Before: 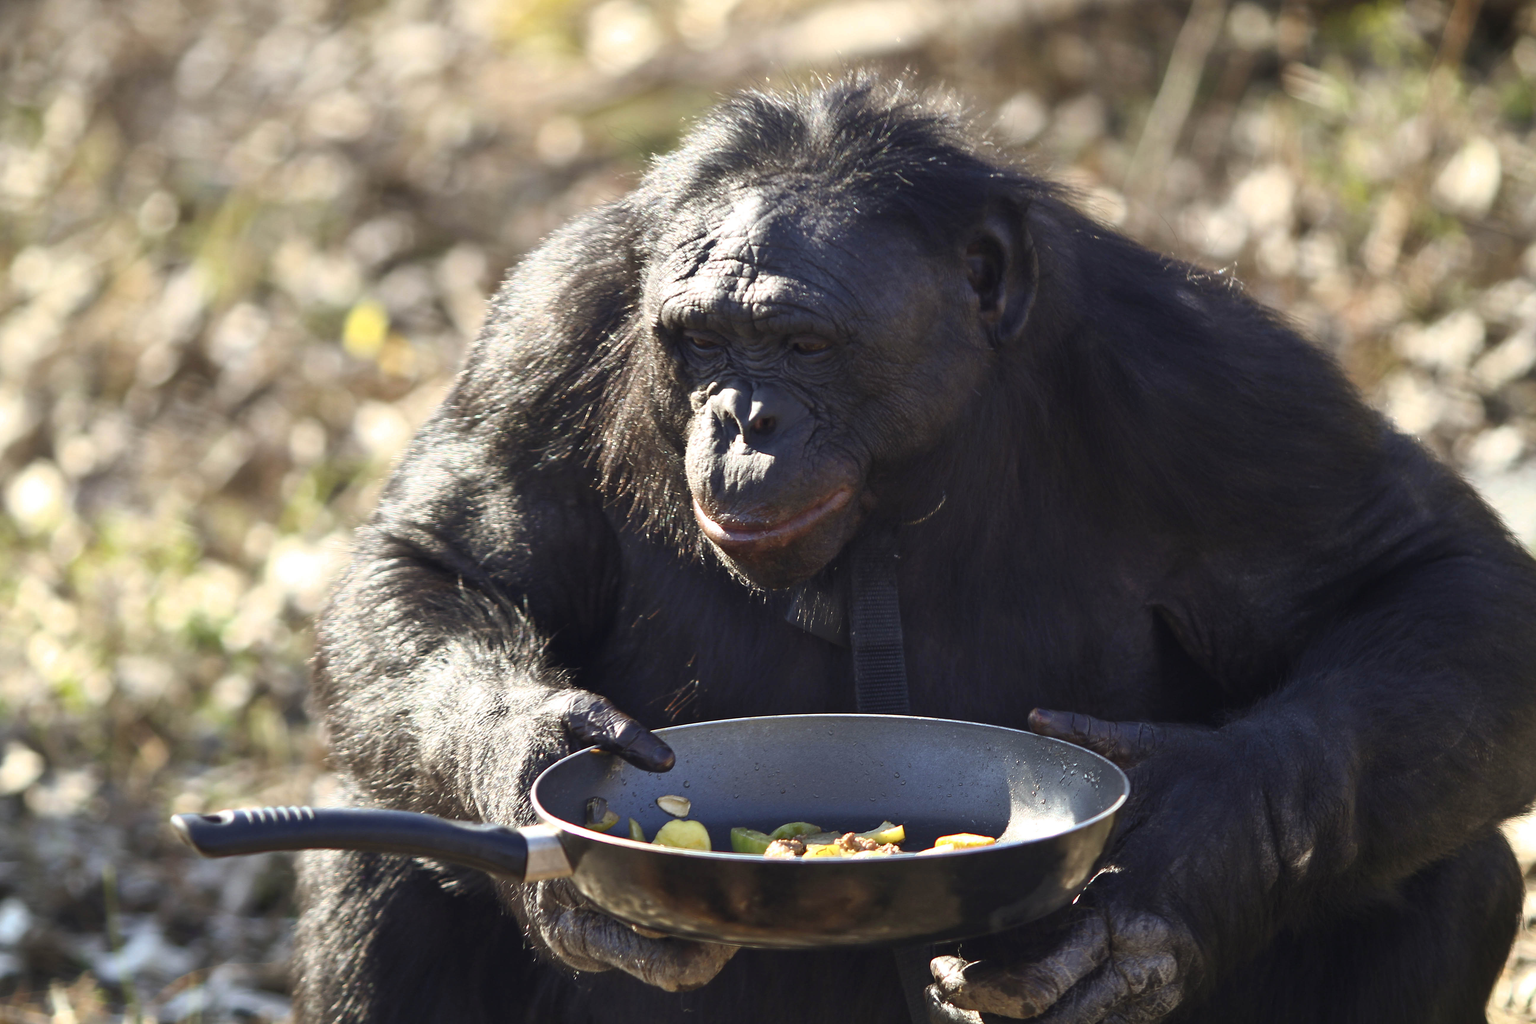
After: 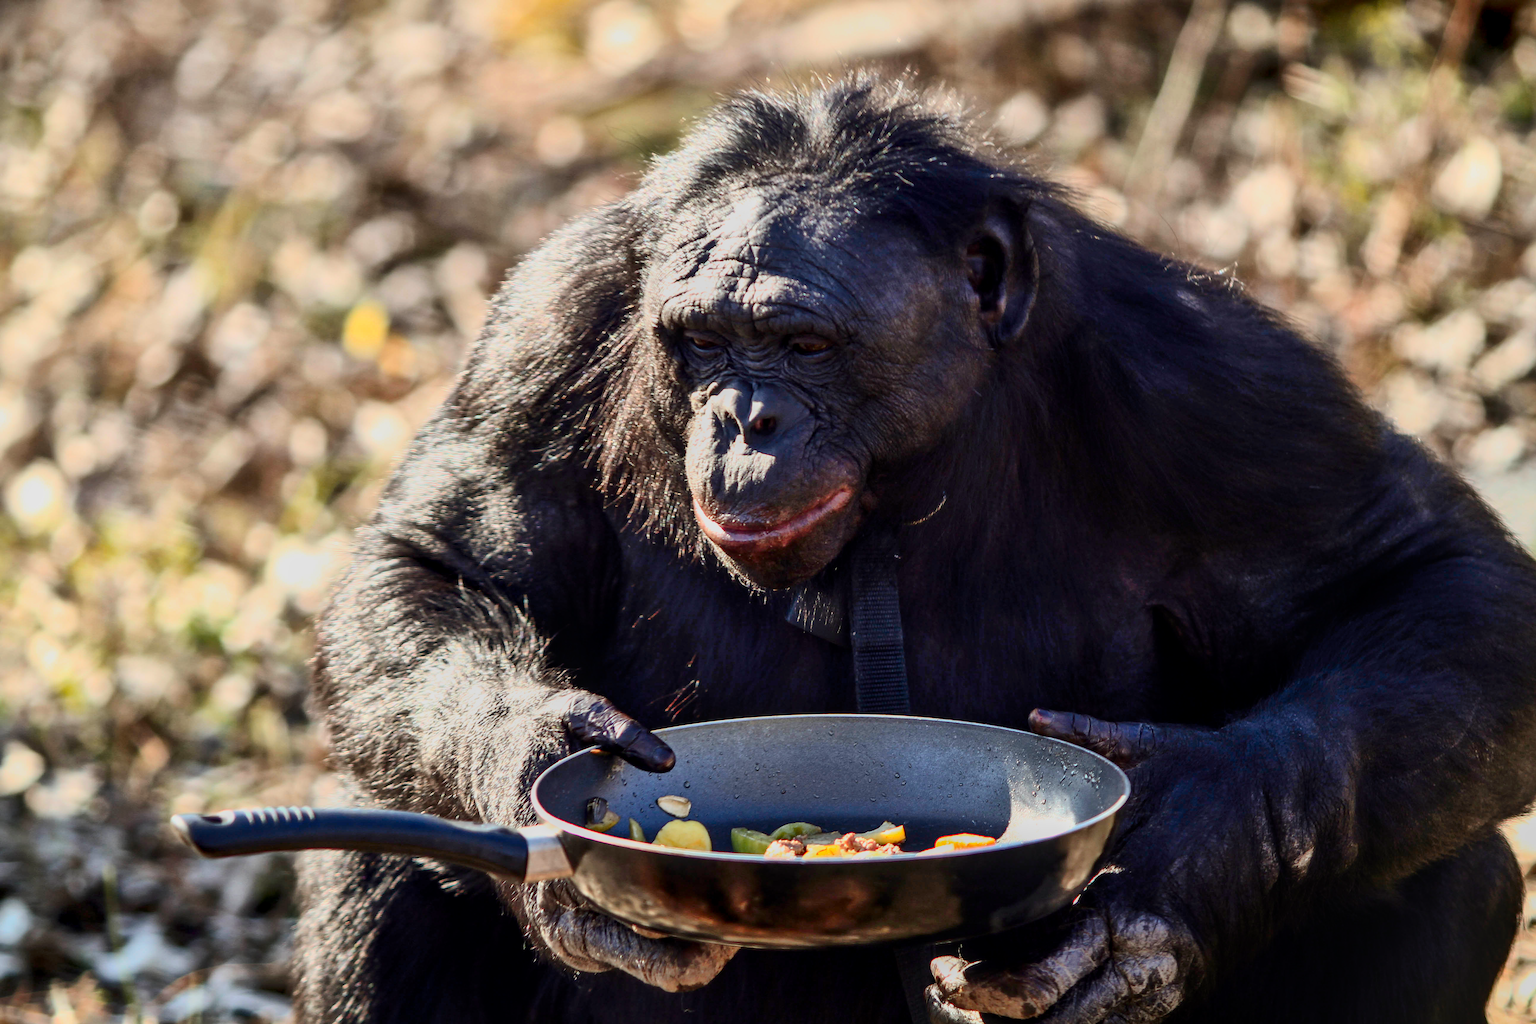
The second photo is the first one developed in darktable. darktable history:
filmic rgb: black relative exposure -7.65 EV, white relative exposure 4.56 EV, hardness 3.61, color science v6 (2022)
color zones: curves: ch1 [(0.309, 0.524) (0.41, 0.329) (0.508, 0.509)]; ch2 [(0.25, 0.457) (0.75, 0.5)]
shadows and highlights: on, module defaults
contrast brightness saturation: contrast 0.28
local contrast: detail 130%
vibrance: on, module defaults
